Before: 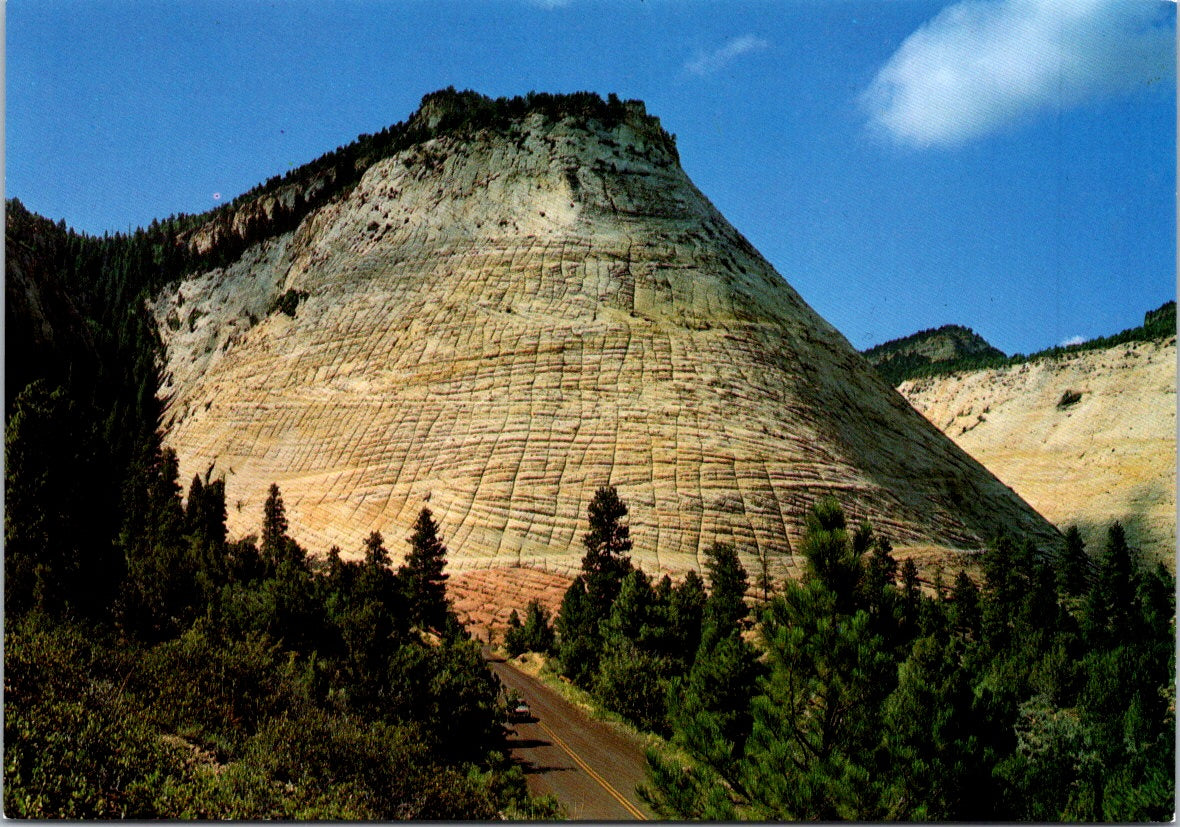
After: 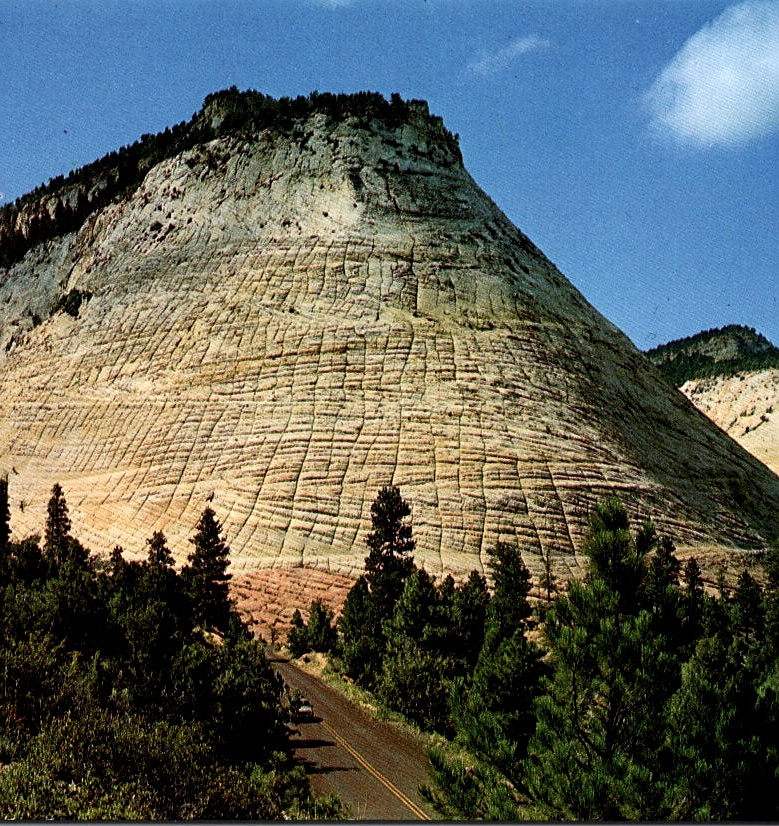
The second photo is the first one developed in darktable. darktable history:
sharpen: on, module defaults
crop and rotate: left 18.442%, right 15.508%
contrast brightness saturation: contrast 0.11, saturation -0.17
